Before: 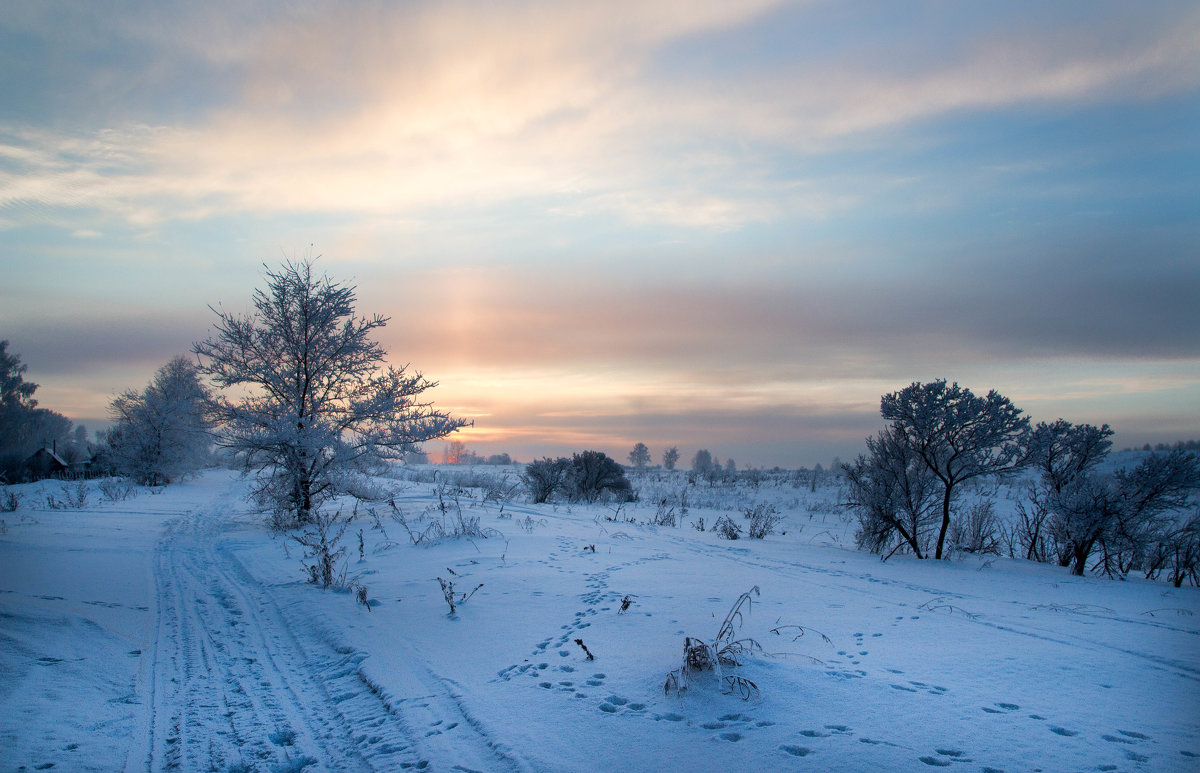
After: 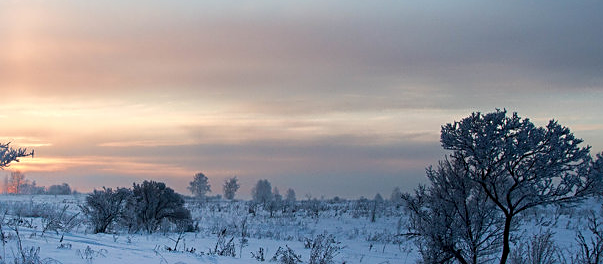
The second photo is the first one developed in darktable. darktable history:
crop: left 36.68%, top 34.956%, right 12.997%, bottom 30.824%
sharpen: on, module defaults
